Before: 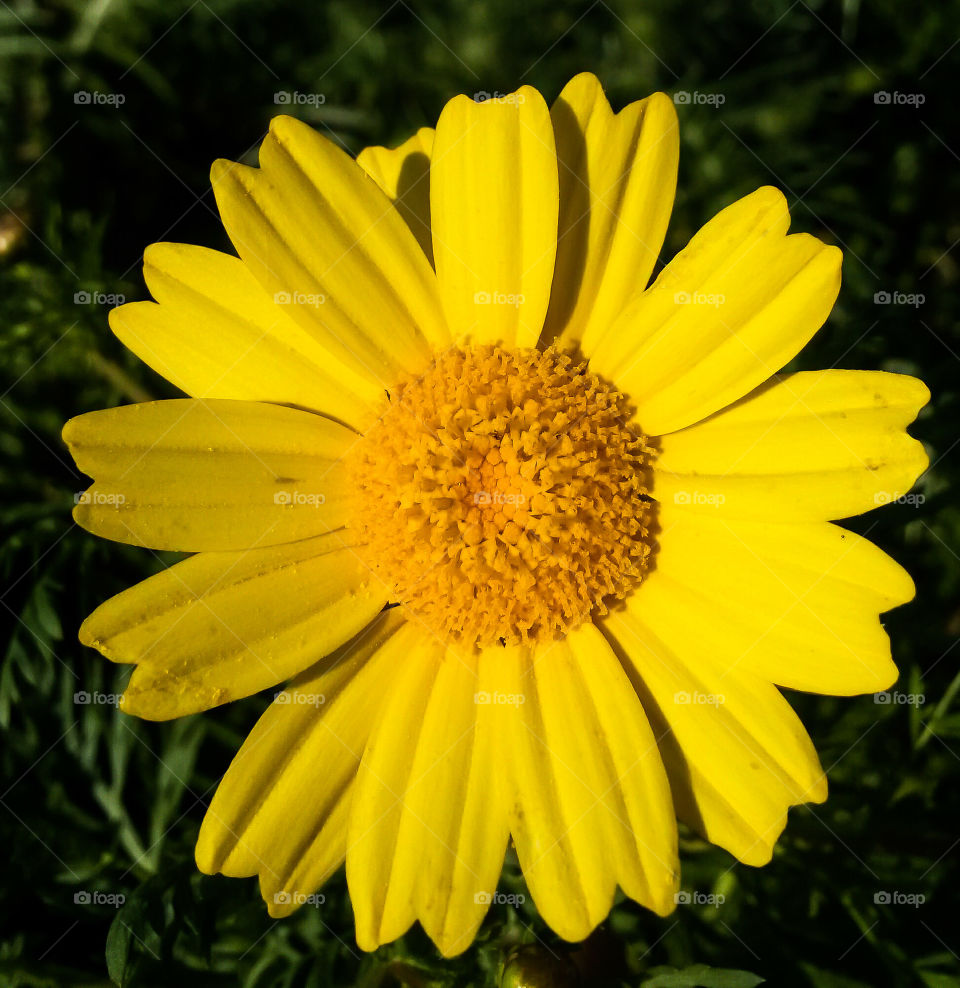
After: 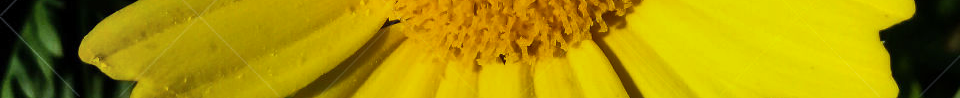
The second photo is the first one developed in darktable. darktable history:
shadows and highlights: shadows 53, soften with gaussian
white balance: red 0.931, blue 1.11
crop and rotate: top 59.084%, bottom 30.916%
